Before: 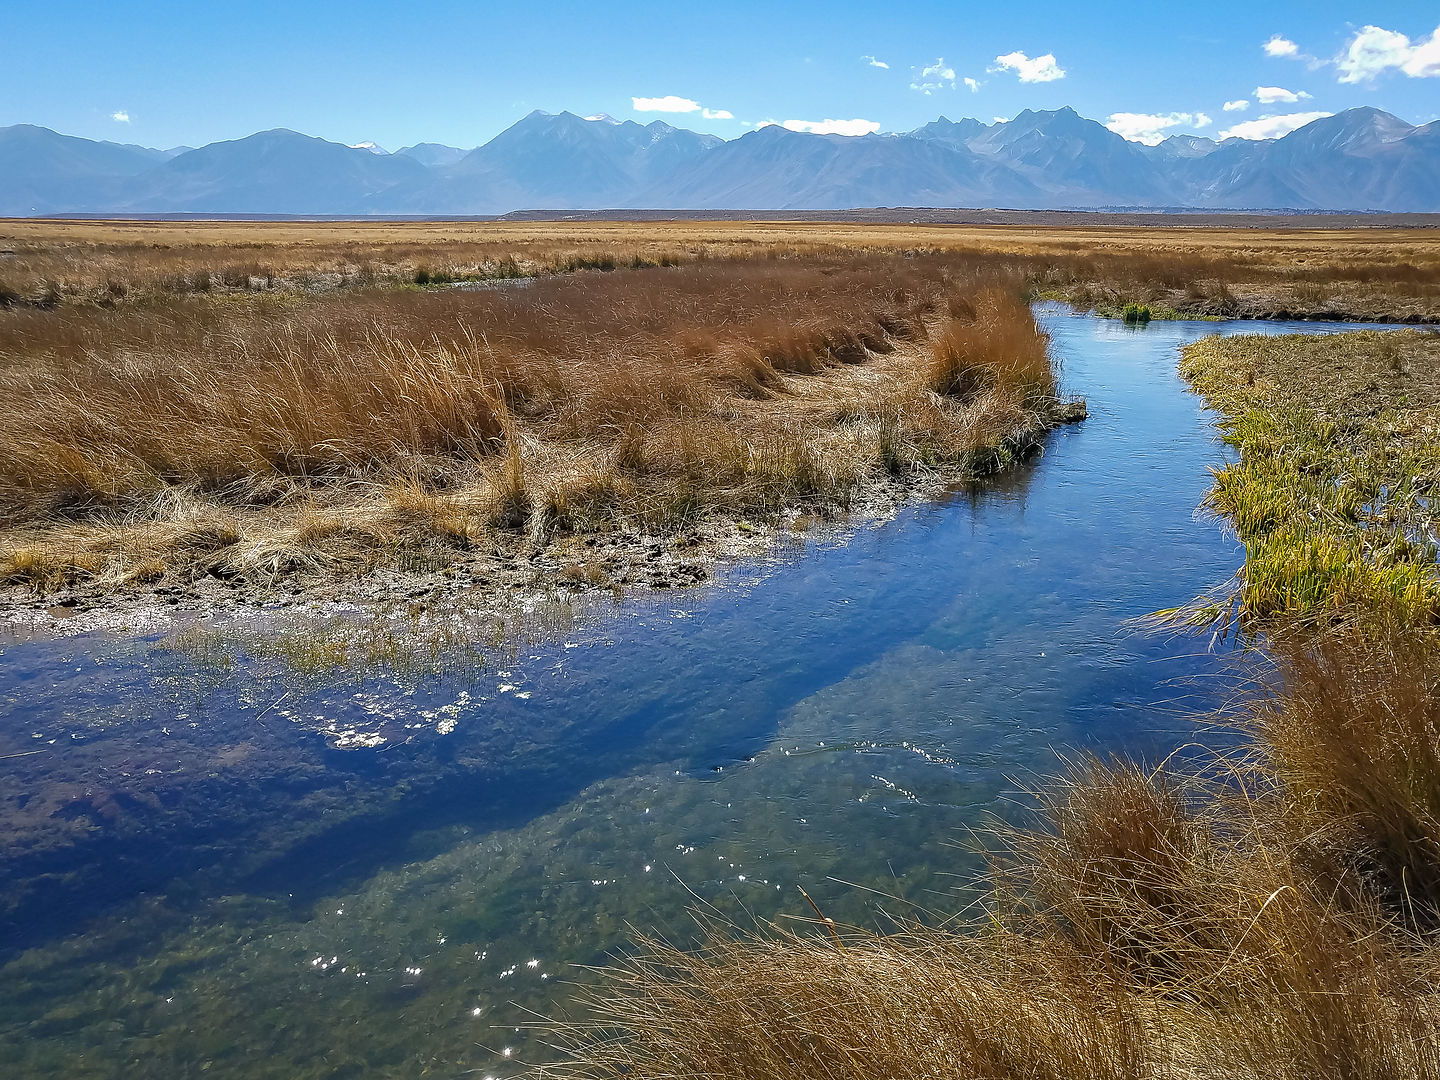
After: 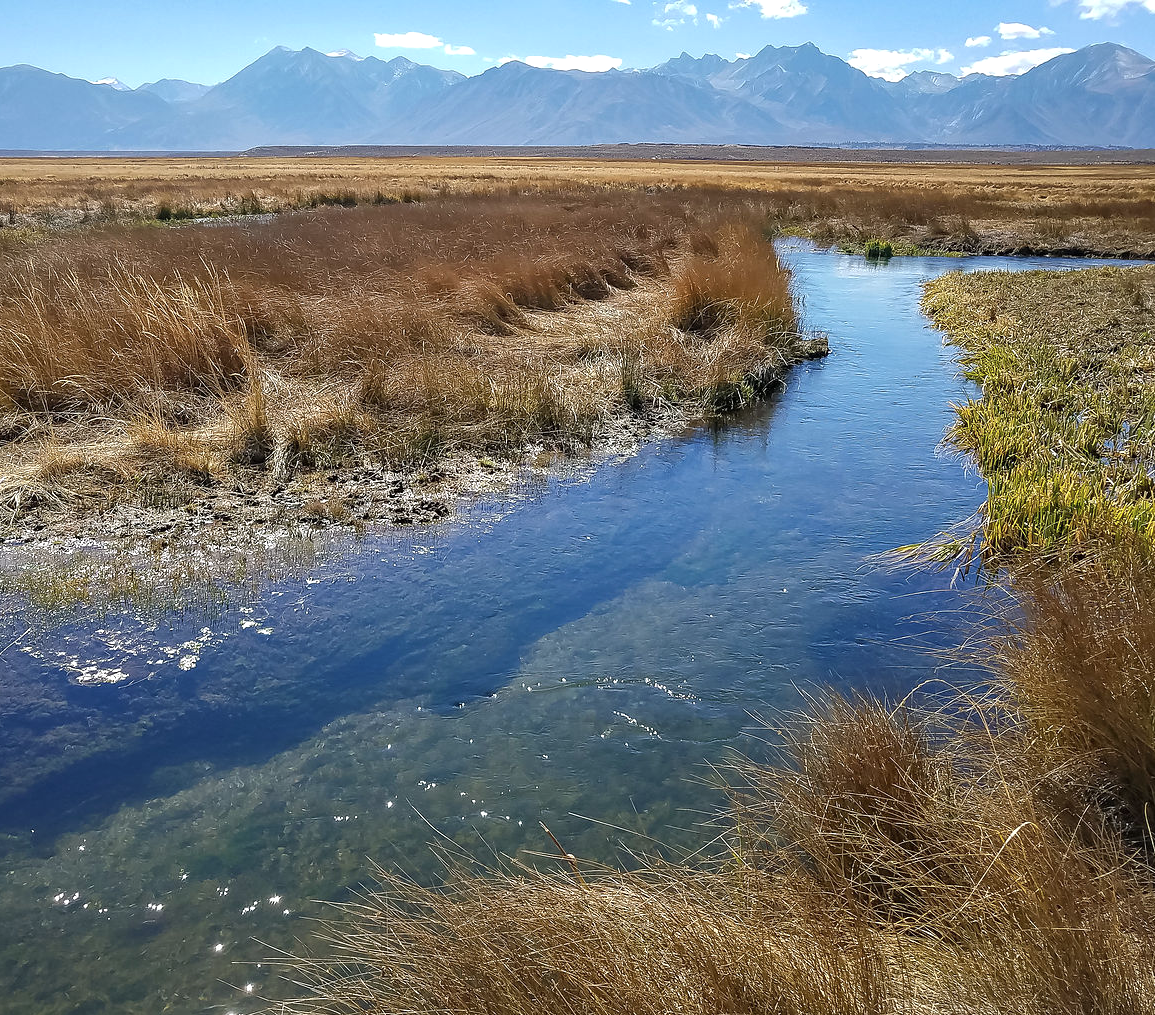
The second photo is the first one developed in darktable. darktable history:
crop and rotate: left 17.966%, top 5.991%, right 1.798%
contrast brightness saturation: saturation -0.105
exposure: exposure 0.201 EV, compensate highlight preservation false
tone equalizer: edges refinement/feathering 500, mask exposure compensation -1.57 EV, preserve details no
